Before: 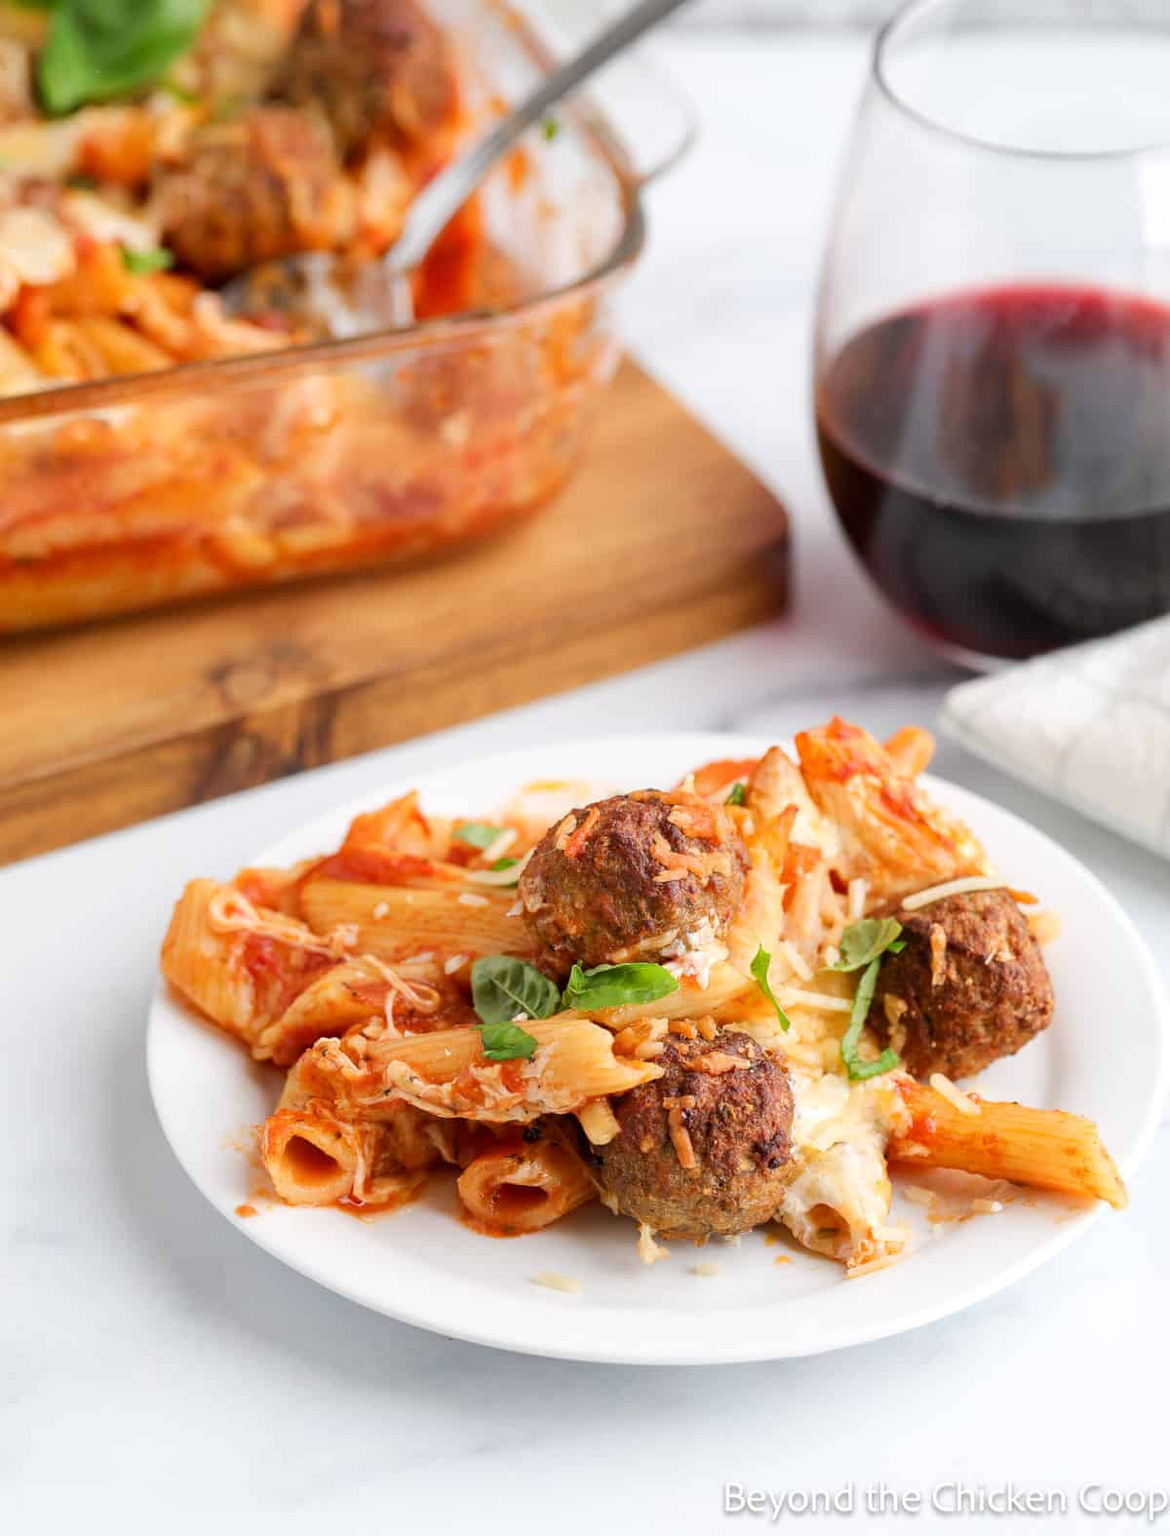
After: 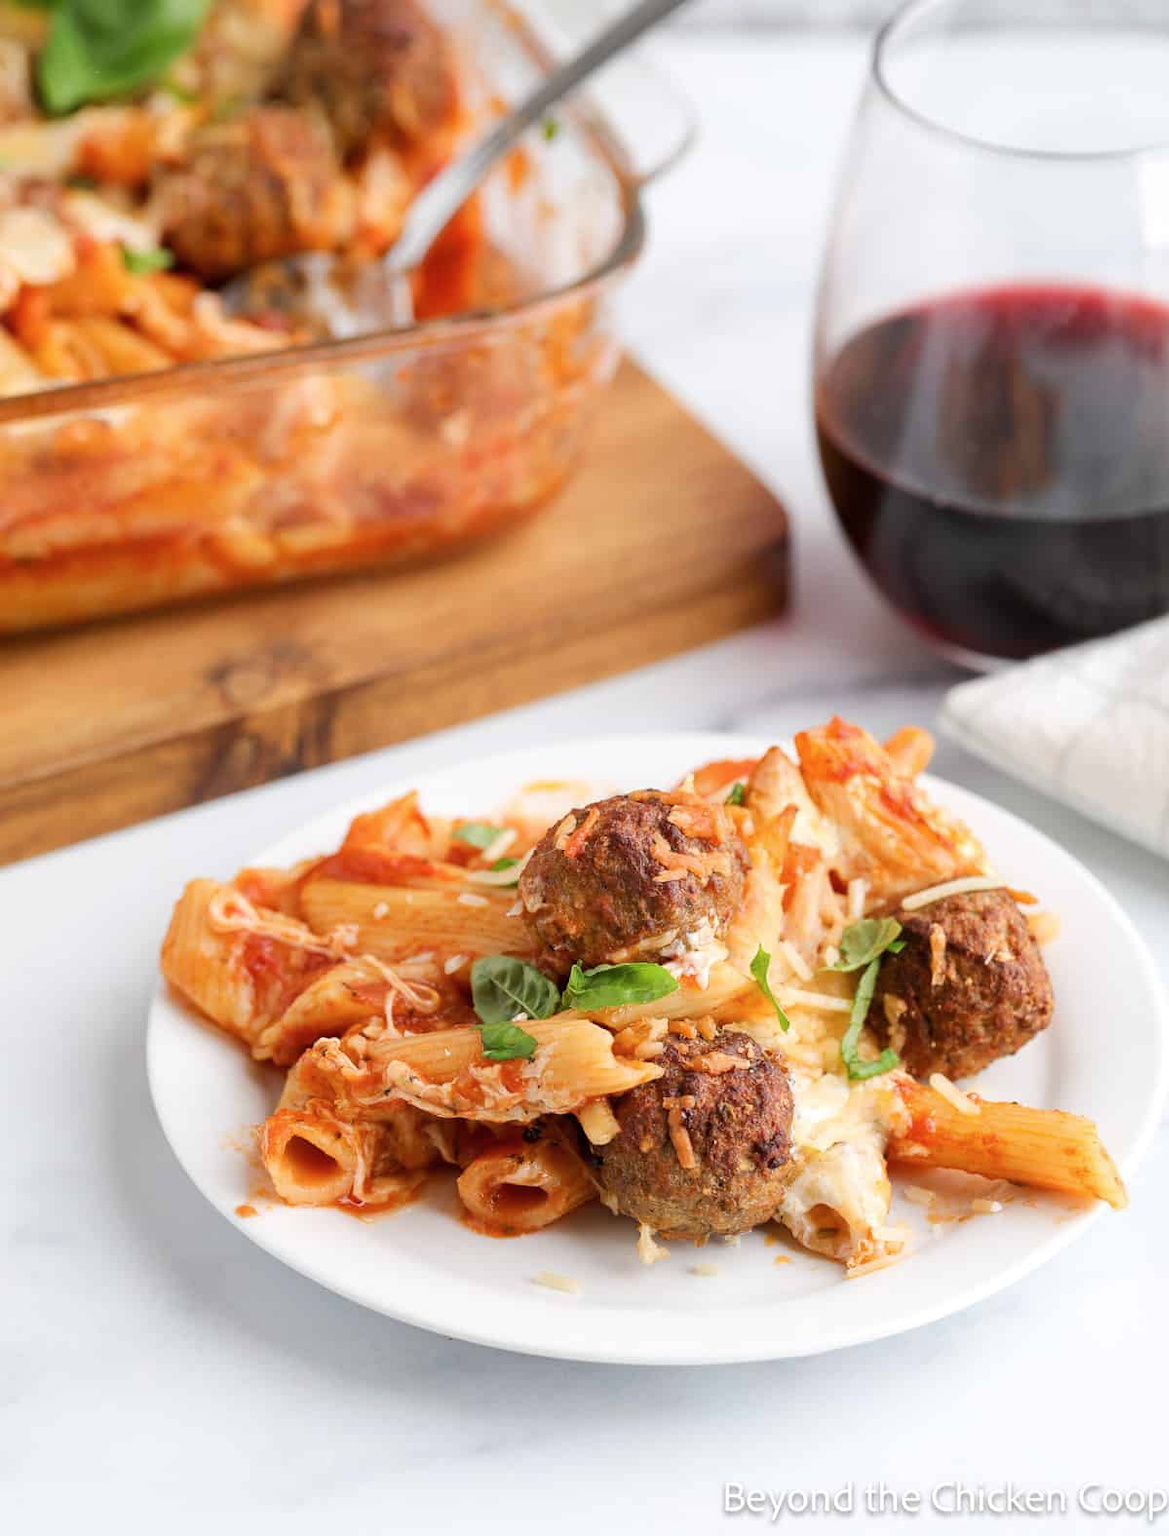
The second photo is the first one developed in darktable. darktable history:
contrast brightness saturation: saturation -0.063
